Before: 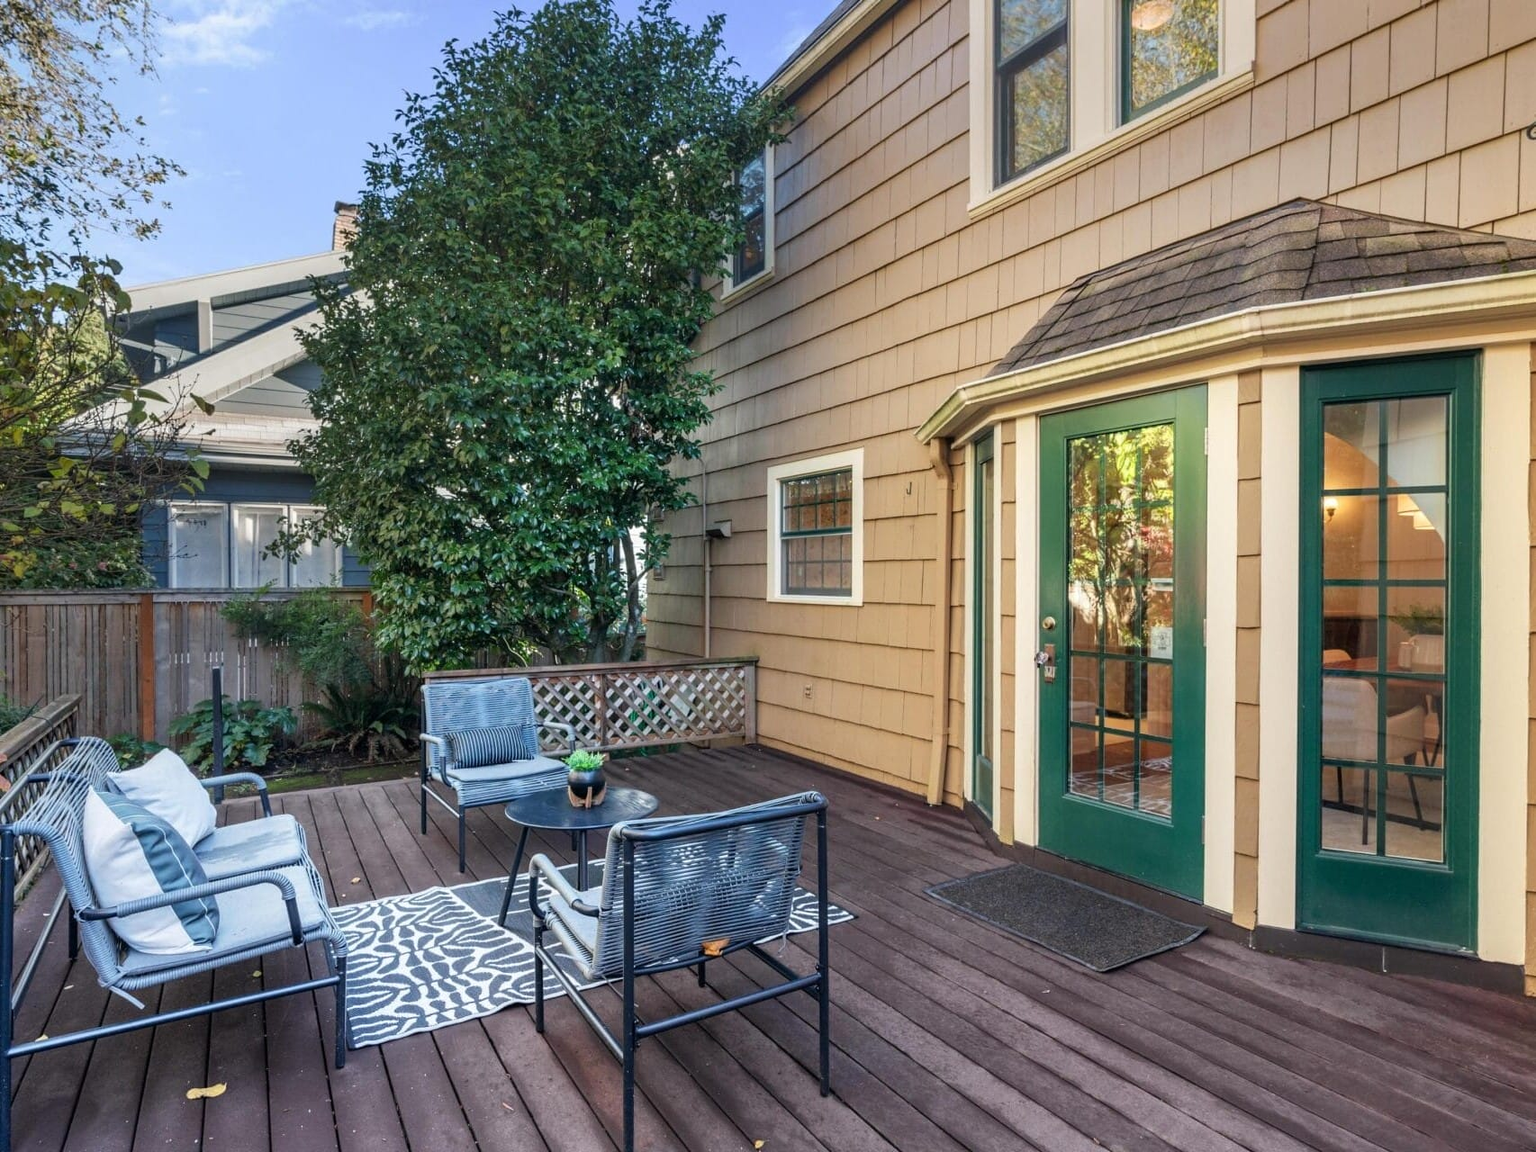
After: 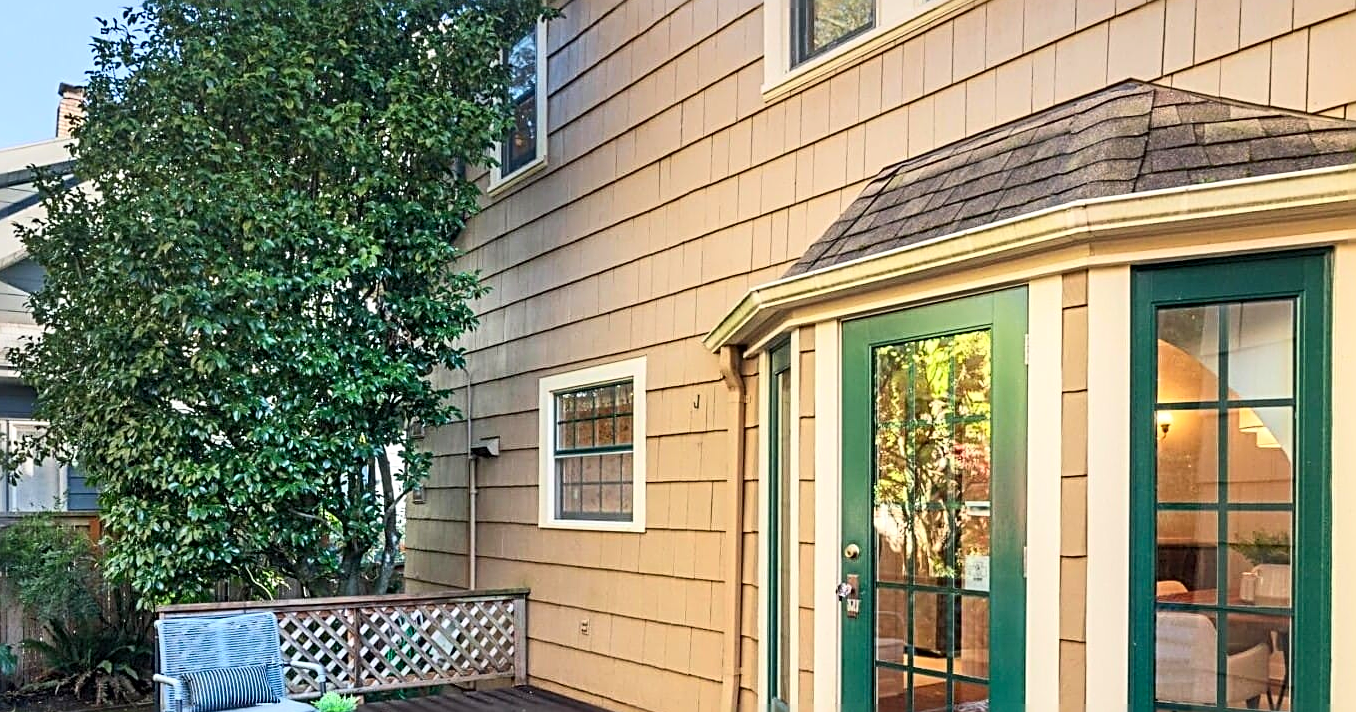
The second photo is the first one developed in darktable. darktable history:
crop: left 18.38%, top 11.092%, right 2.134%, bottom 33.217%
contrast brightness saturation: contrast 0.2, brightness 0.16, saturation 0.22
sharpen: radius 3.025, amount 0.757
